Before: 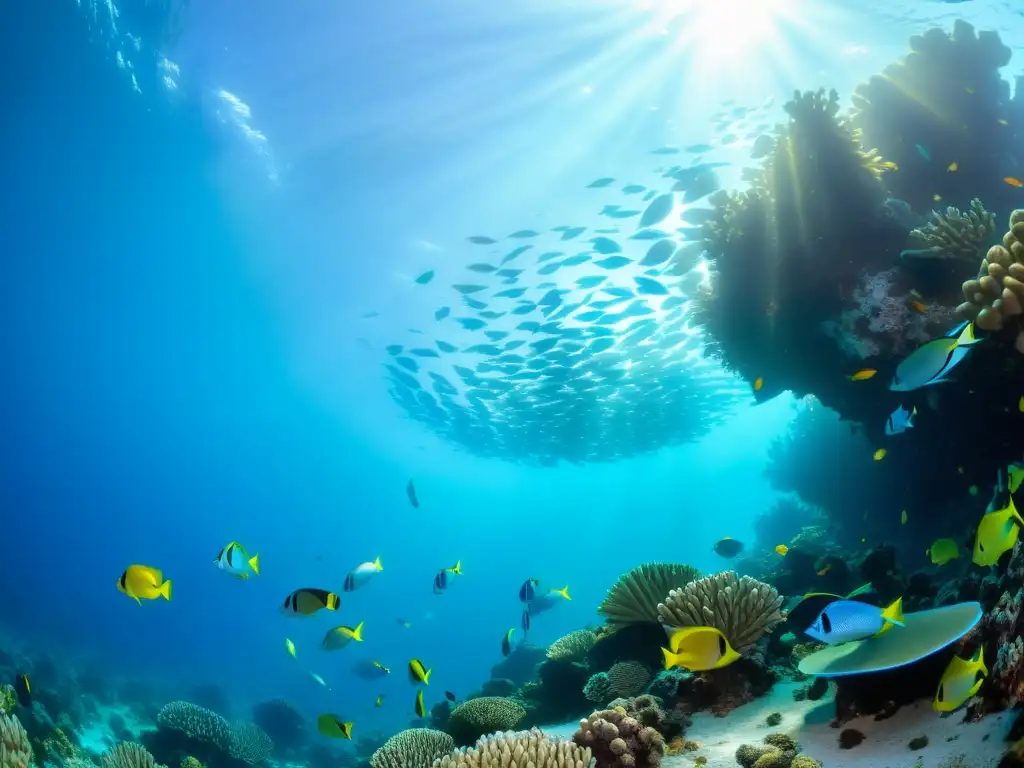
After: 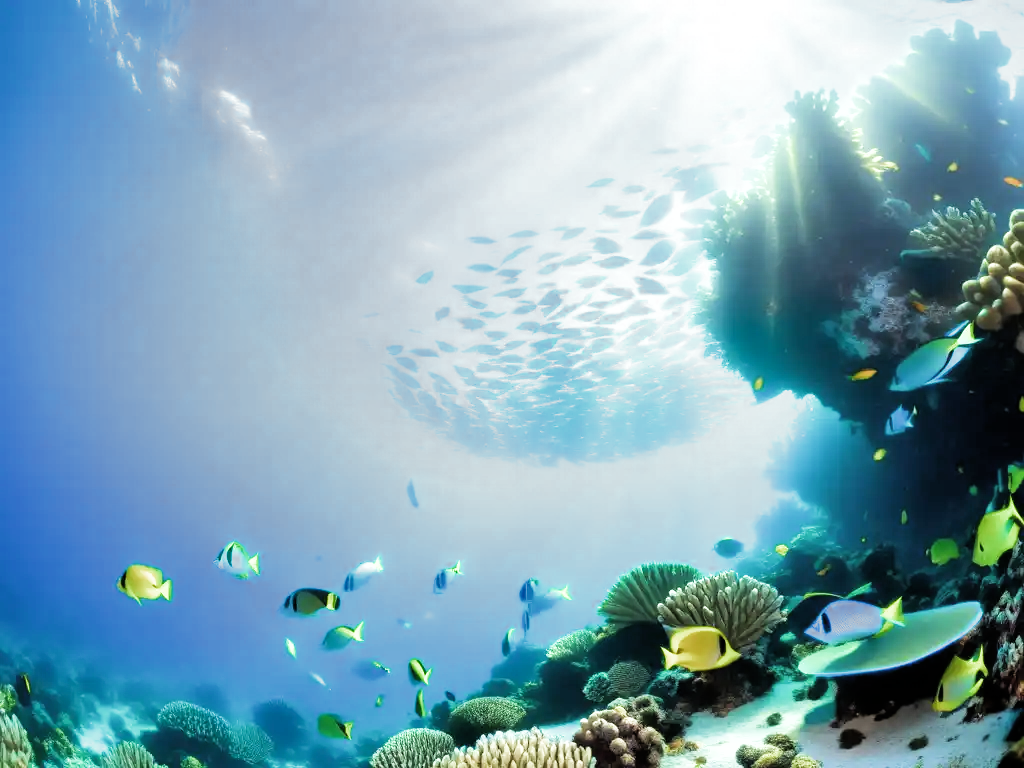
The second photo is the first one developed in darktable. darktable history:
exposure: black level correction -0.002, exposure 0.53 EV, compensate highlight preservation false
shadows and highlights: radius 265.14, soften with gaussian
filmic rgb: middle gray luminance 13%, black relative exposure -10.11 EV, white relative exposure 3.46 EV, target black luminance 0%, hardness 5.78, latitude 45.13%, contrast 1.227, highlights saturation mix 3.72%, shadows ↔ highlights balance 26.63%, add noise in highlights 0.001, color science v3 (2019), use custom middle-gray values true, contrast in highlights soft
